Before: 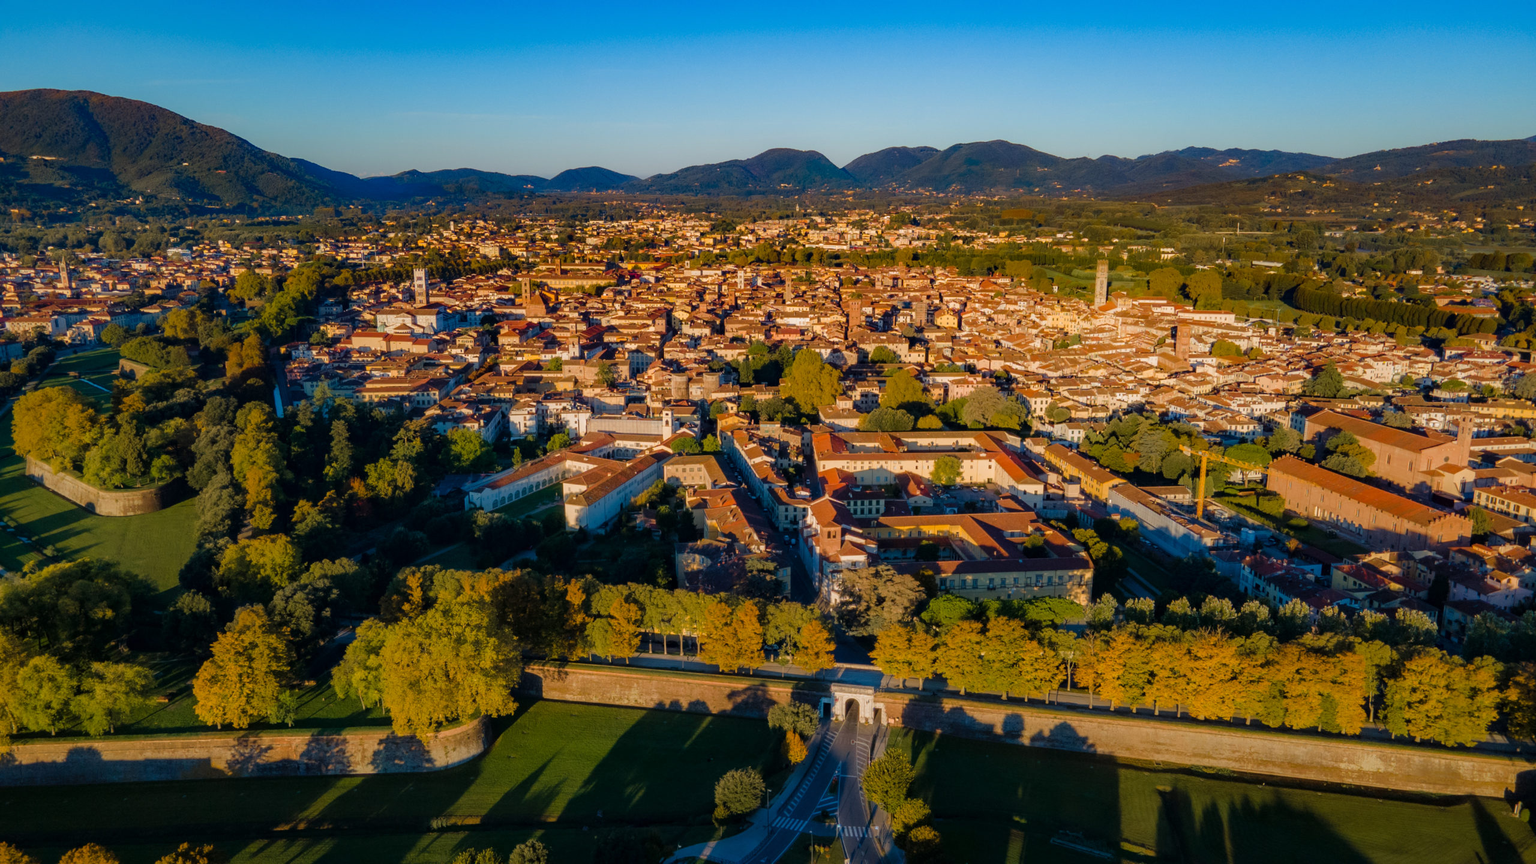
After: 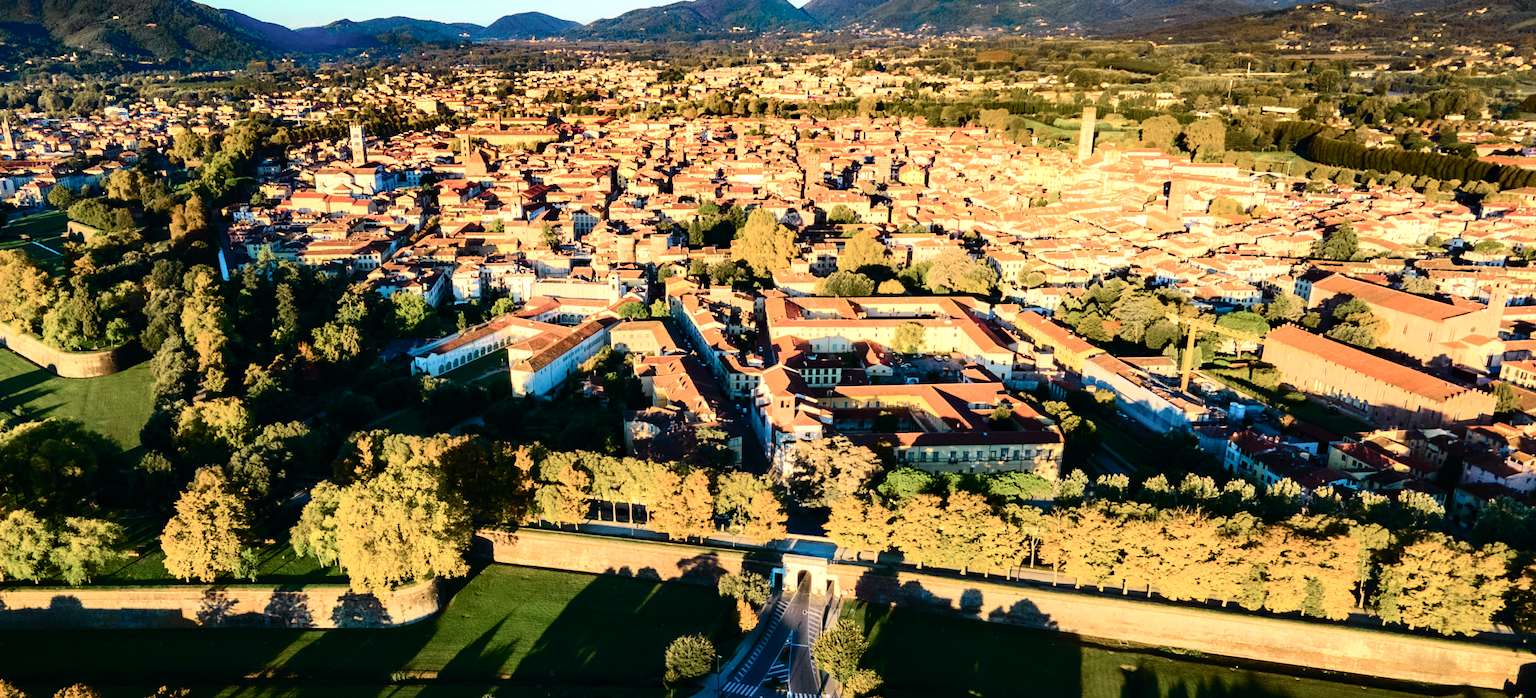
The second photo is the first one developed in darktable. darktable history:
tone equalizer: -8 EV -0.75 EV, -7 EV -0.7 EV, -6 EV -0.6 EV, -5 EV -0.4 EV, -3 EV 0.4 EV, -2 EV 0.6 EV, -1 EV 0.7 EV, +0 EV 0.75 EV, edges refinement/feathering 500, mask exposure compensation -1.57 EV, preserve details no
crop and rotate: top 18.507%
exposure: black level correction 0, exposure 0.7 EV, compensate exposure bias true, compensate highlight preservation false
contrast brightness saturation: contrast 0.1, saturation -0.36
tone curve: curves: ch0 [(0, 0.003) (0.044, 0.032) (0.12, 0.089) (0.19, 0.175) (0.271, 0.294) (0.457, 0.546) (0.588, 0.71) (0.701, 0.815) (0.86, 0.922) (1, 0.982)]; ch1 [(0, 0) (0.247, 0.215) (0.433, 0.382) (0.466, 0.426) (0.493, 0.481) (0.501, 0.5) (0.517, 0.524) (0.557, 0.582) (0.598, 0.651) (0.671, 0.735) (0.796, 0.85) (1, 1)]; ch2 [(0, 0) (0.249, 0.216) (0.357, 0.317) (0.448, 0.432) (0.478, 0.492) (0.498, 0.499) (0.517, 0.53) (0.537, 0.57) (0.569, 0.623) (0.61, 0.663) (0.706, 0.75) (0.808, 0.809) (0.991, 0.968)], color space Lab, independent channels, preserve colors none
rotate and perspective: rotation 0.062°, lens shift (vertical) 0.115, lens shift (horizontal) -0.133, crop left 0.047, crop right 0.94, crop top 0.061, crop bottom 0.94
